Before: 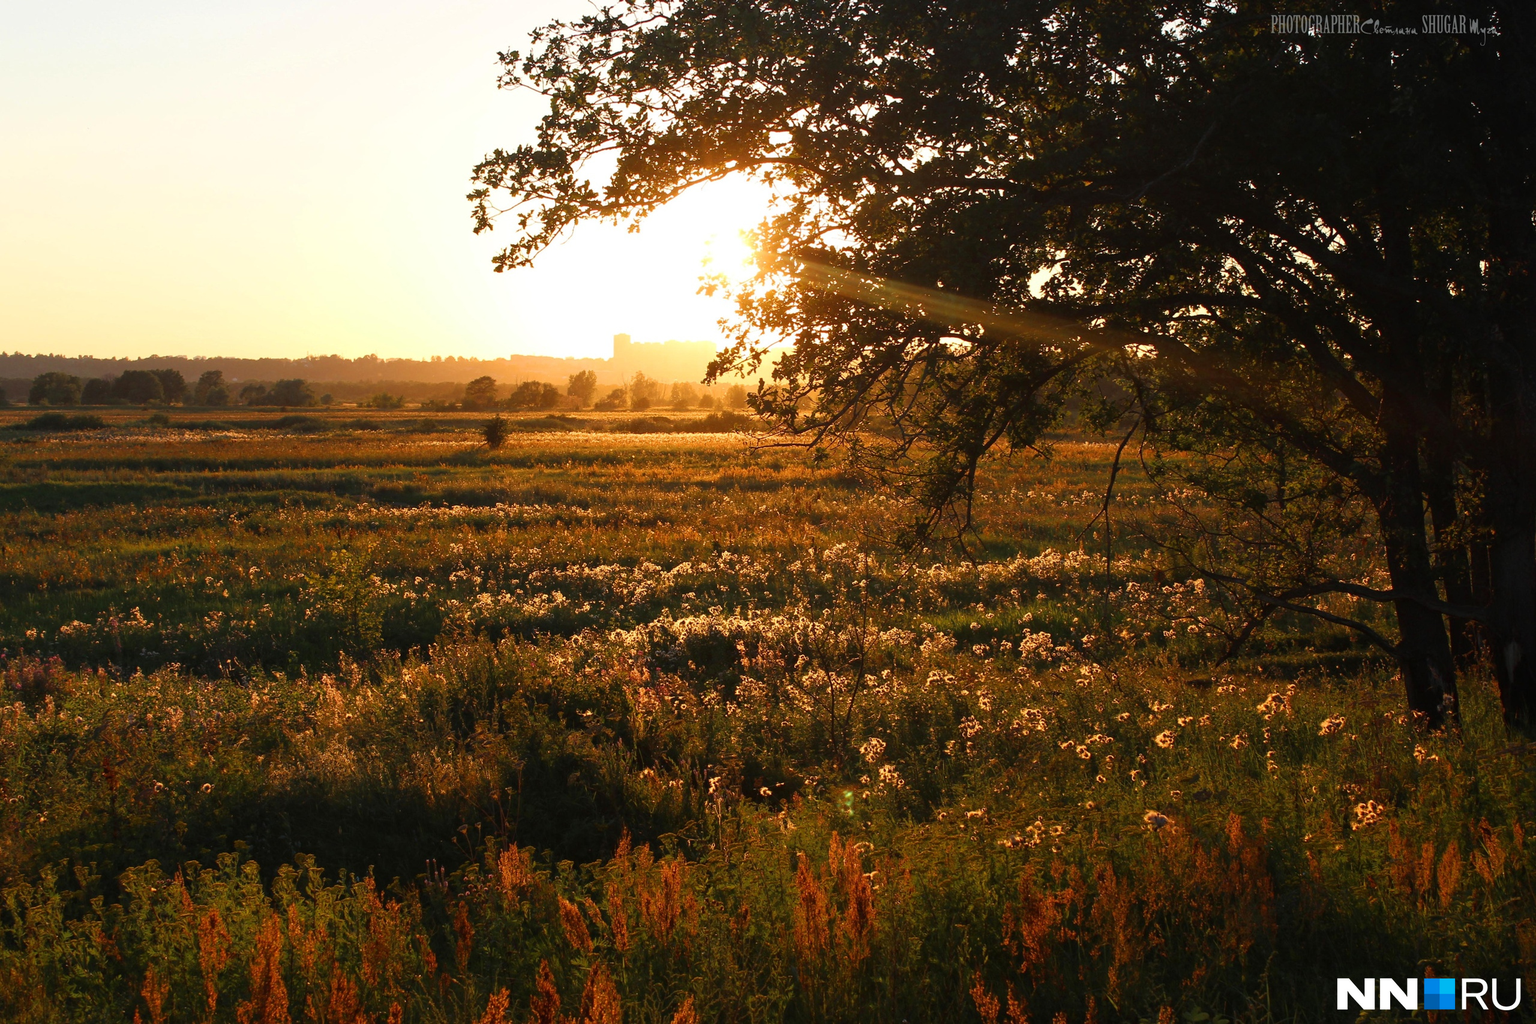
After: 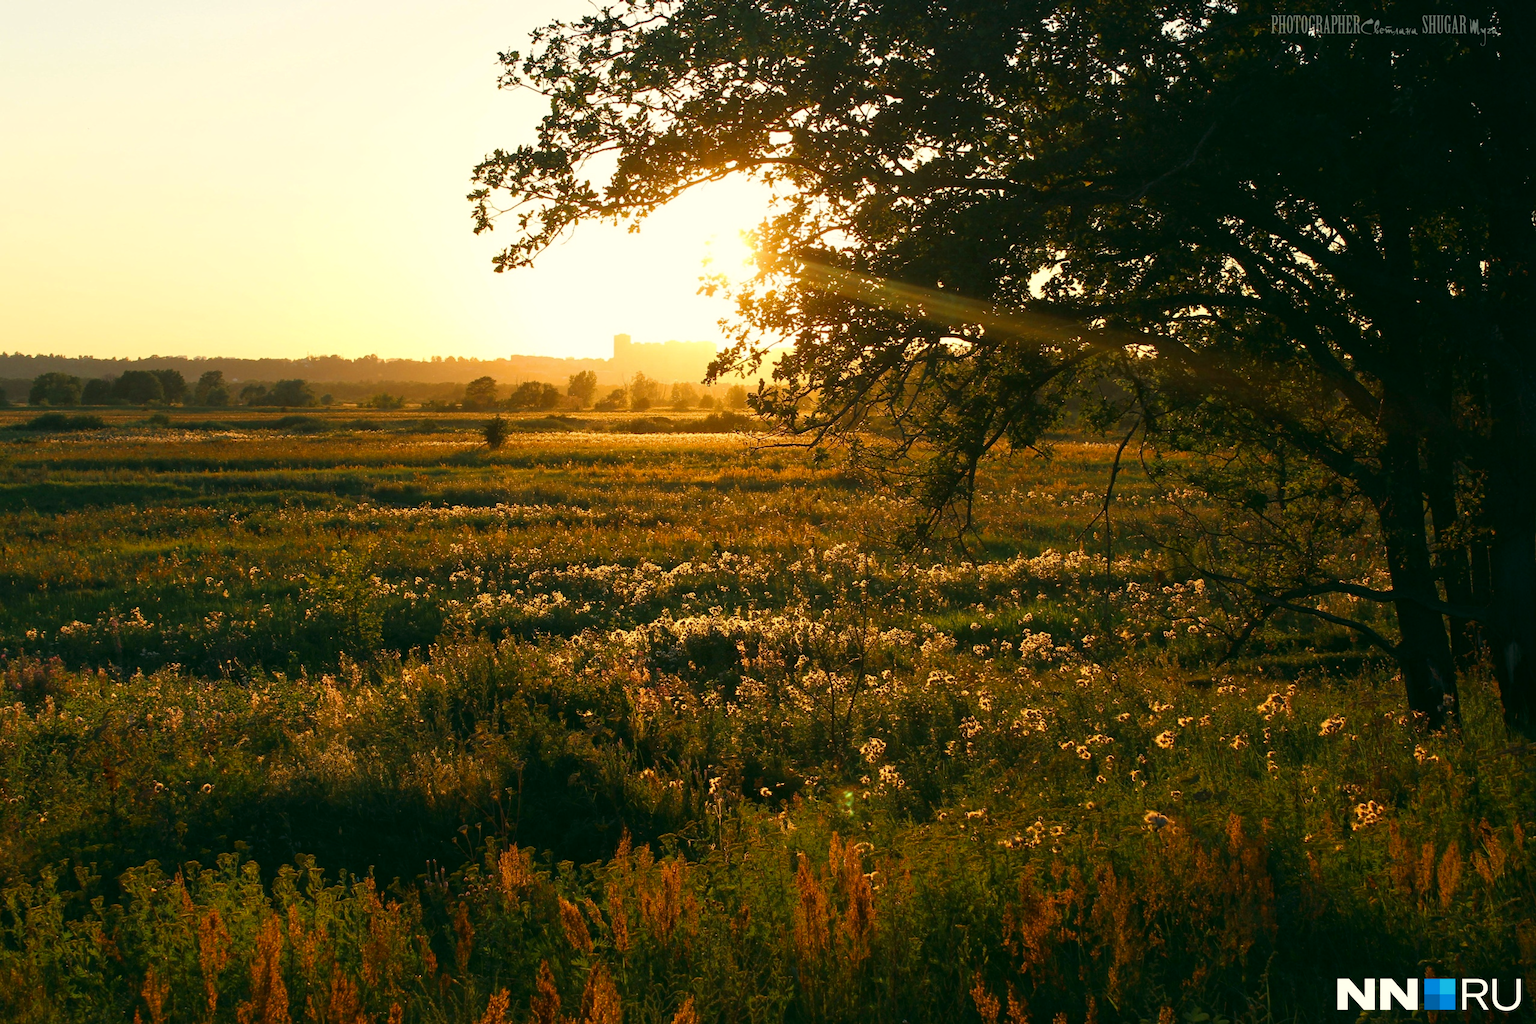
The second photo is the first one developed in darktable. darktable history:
color correction: highlights a* -0.399, highlights b* 9.43, shadows a* -9.41, shadows b* 0.835
